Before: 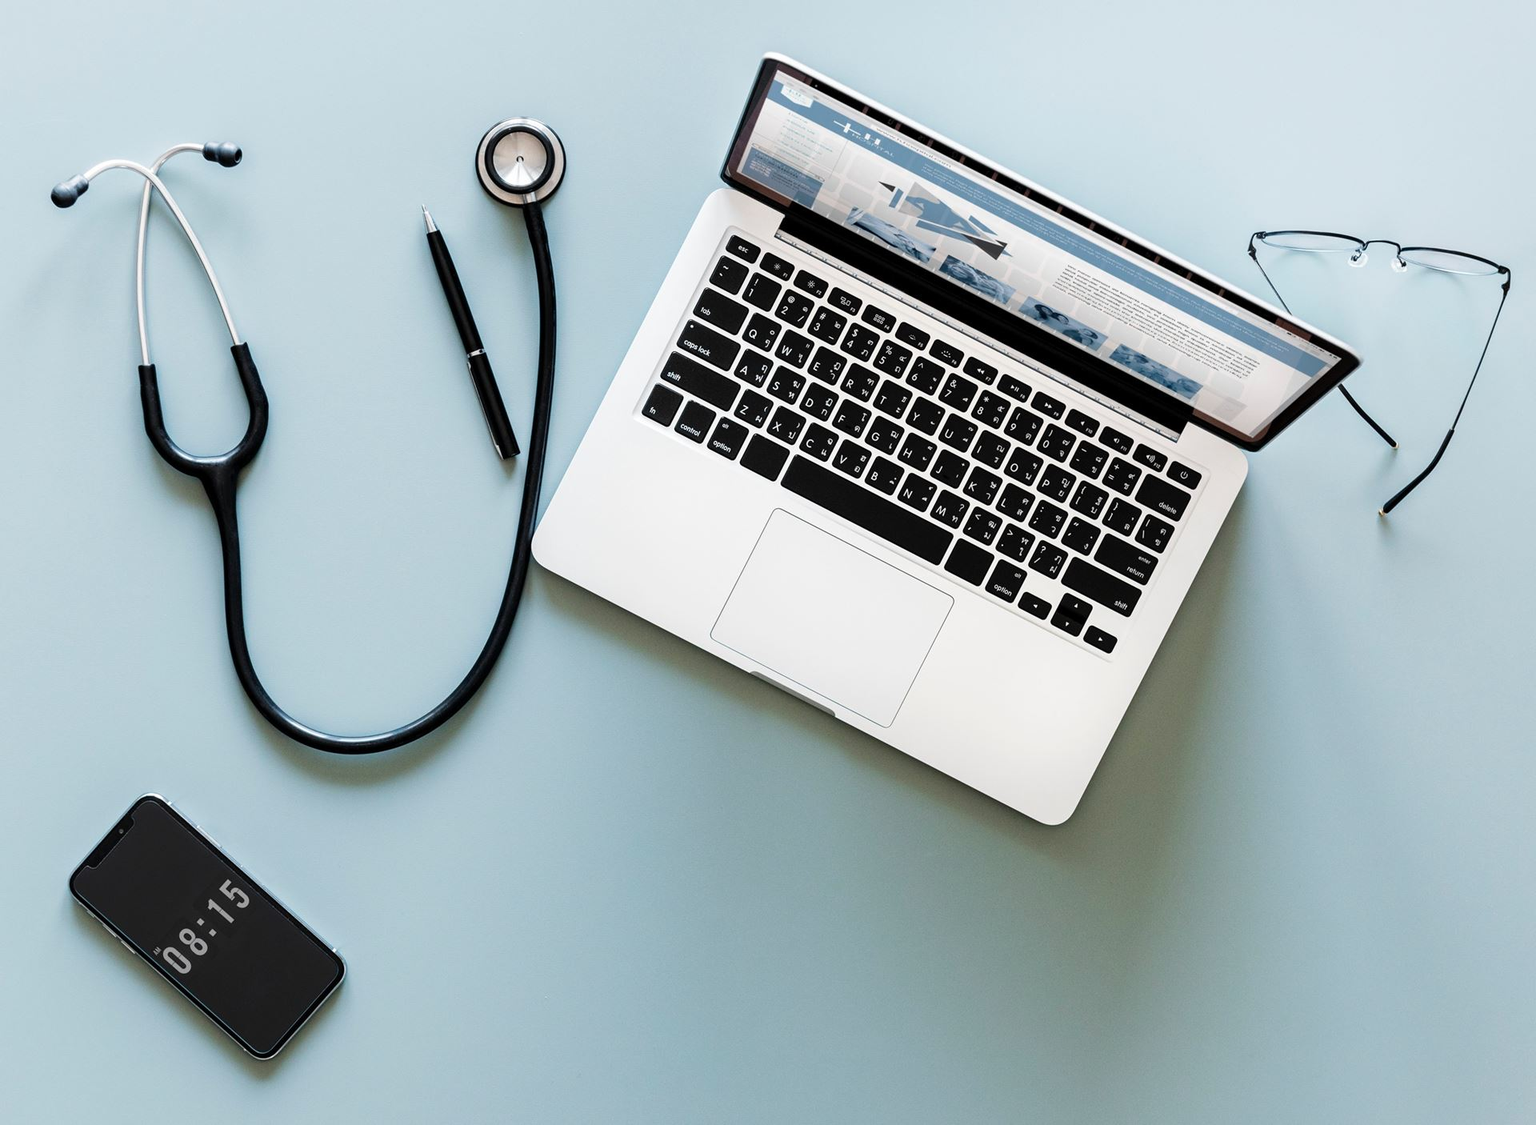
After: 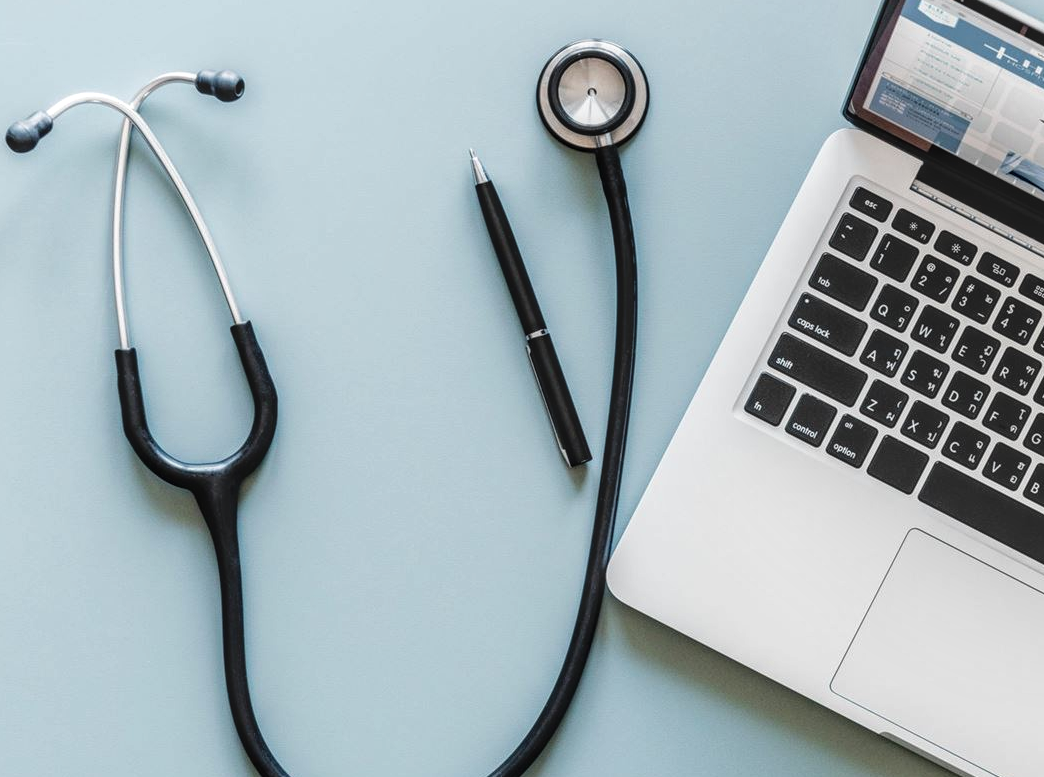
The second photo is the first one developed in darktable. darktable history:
crop and rotate: left 3.024%, top 7.661%, right 42.554%, bottom 37.045%
local contrast: highlights 5%, shadows 7%, detail 134%
